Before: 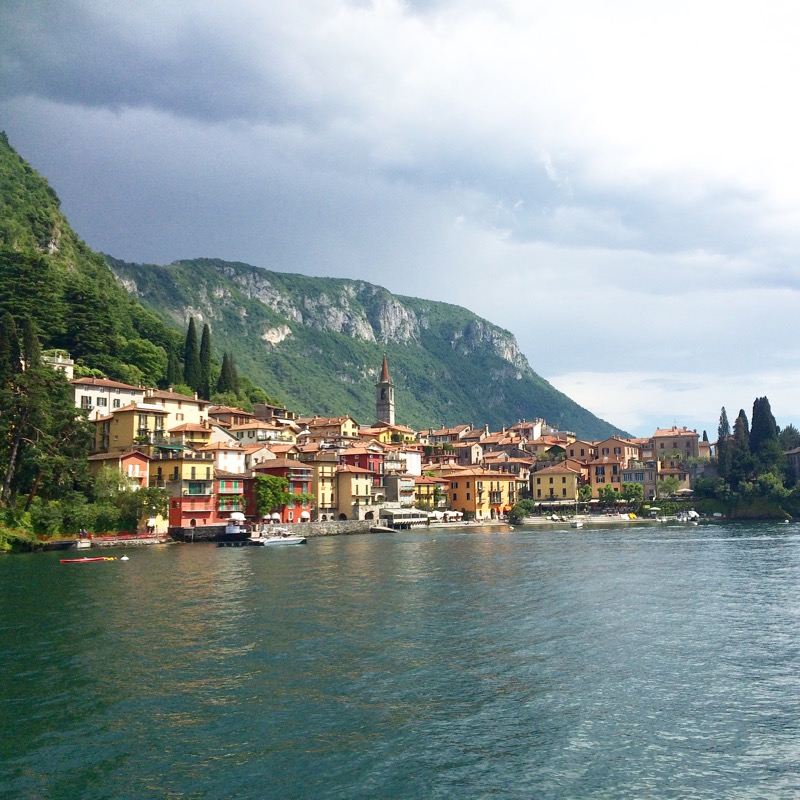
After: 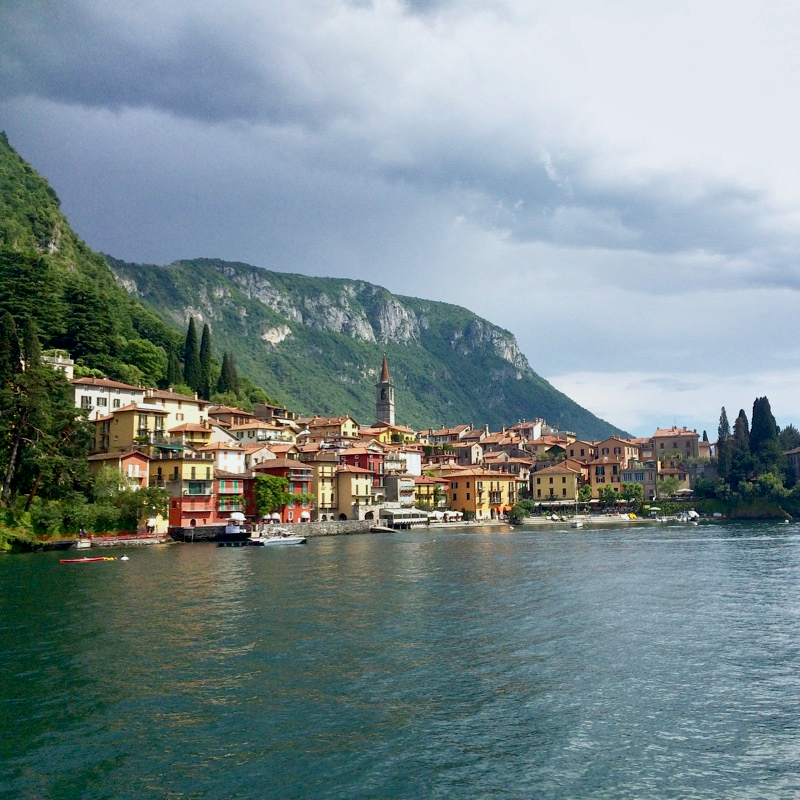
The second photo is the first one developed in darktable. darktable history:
shadows and highlights: shadows 5, soften with gaussian
white balance: red 0.982, blue 1.018
exposure: black level correction 0.009, exposure -0.159 EV, compensate highlight preservation false
